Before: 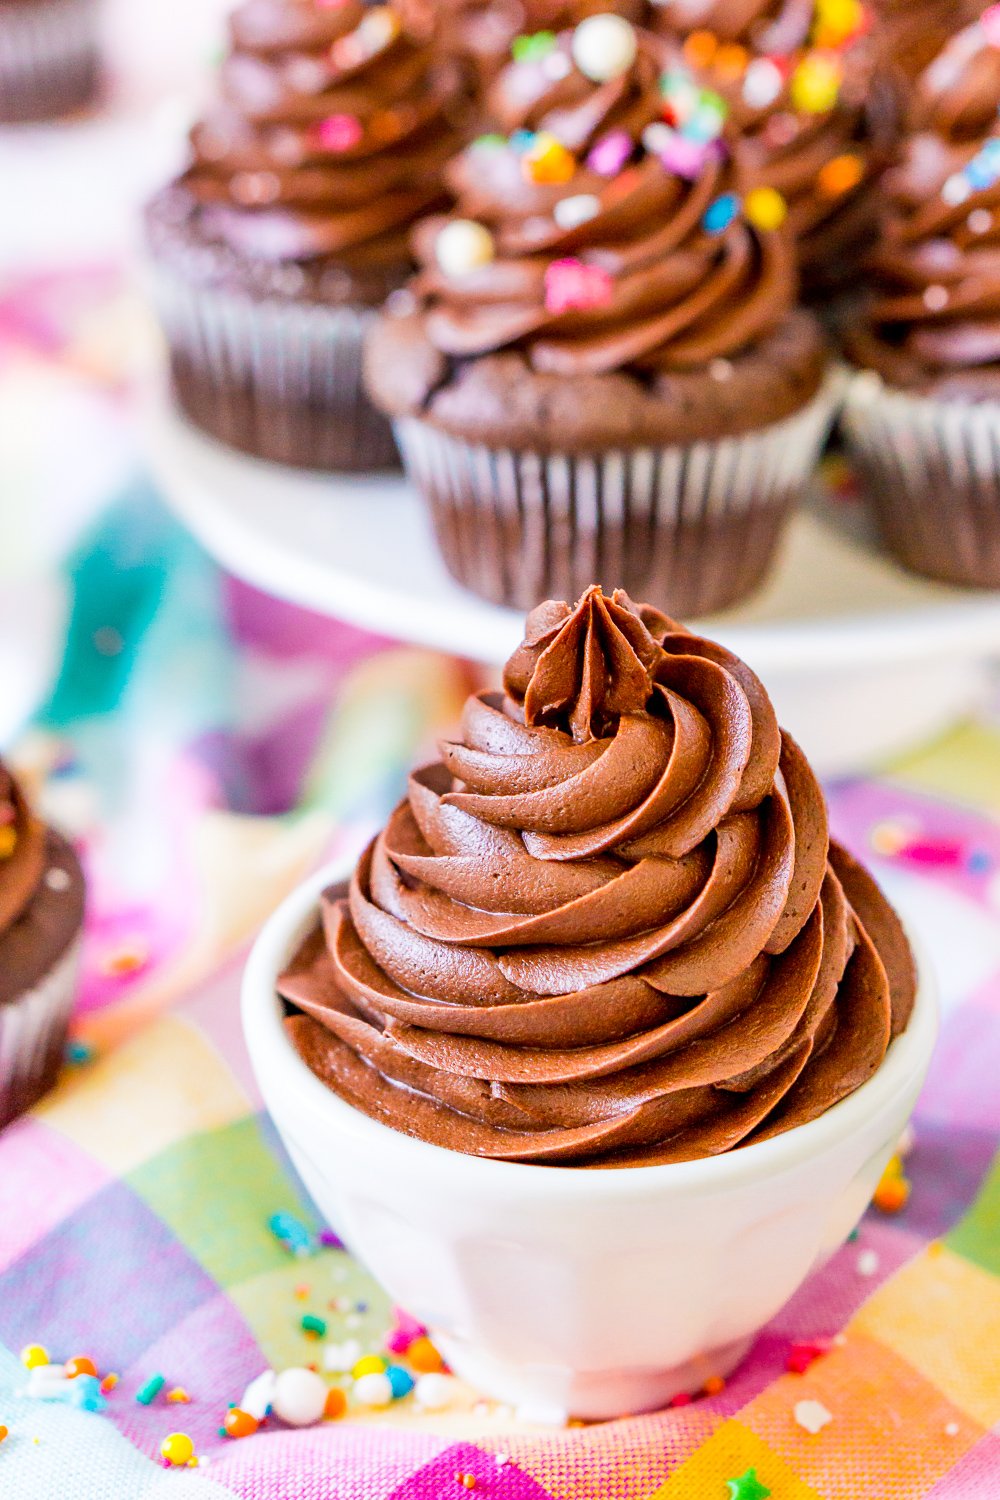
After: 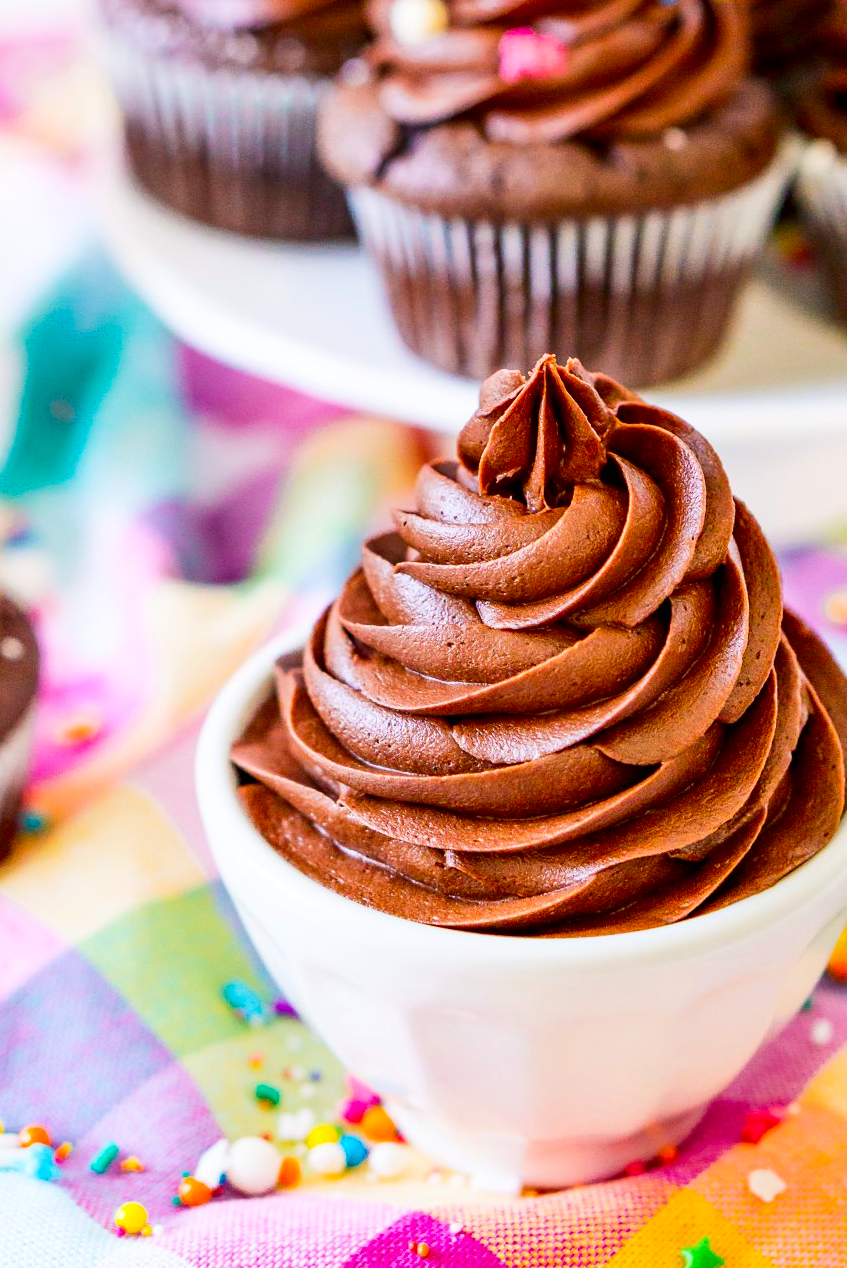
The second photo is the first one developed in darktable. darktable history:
contrast brightness saturation: contrast 0.13, brightness -0.061, saturation 0.155
crop and rotate: left 4.638%, top 15.435%, right 10.644%
